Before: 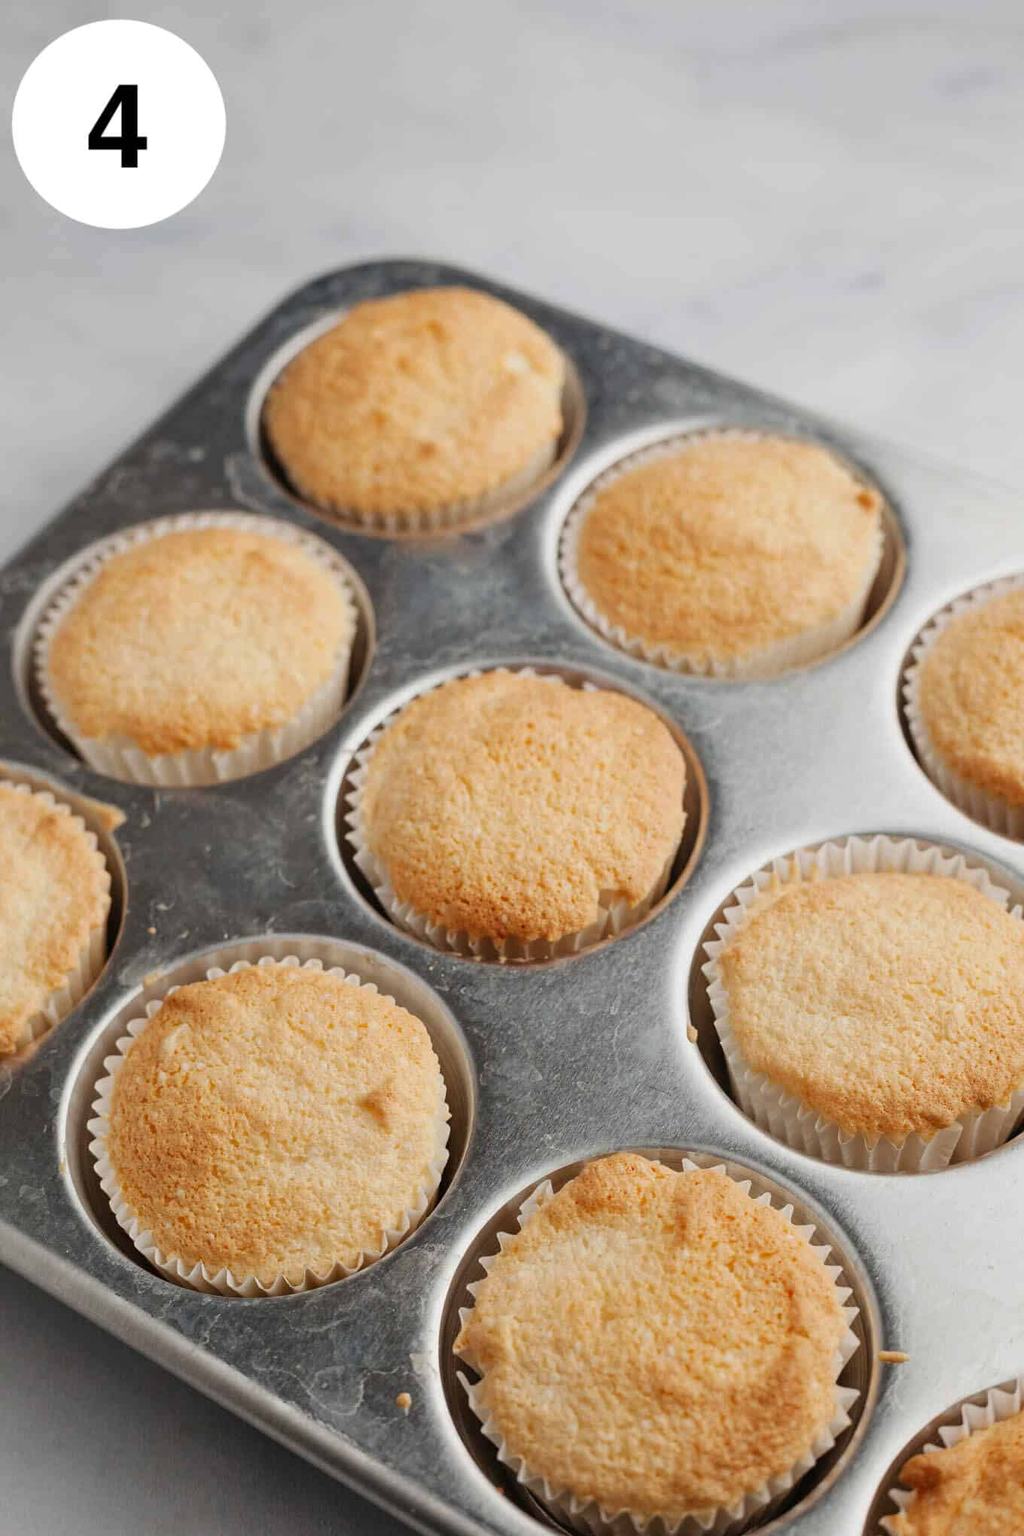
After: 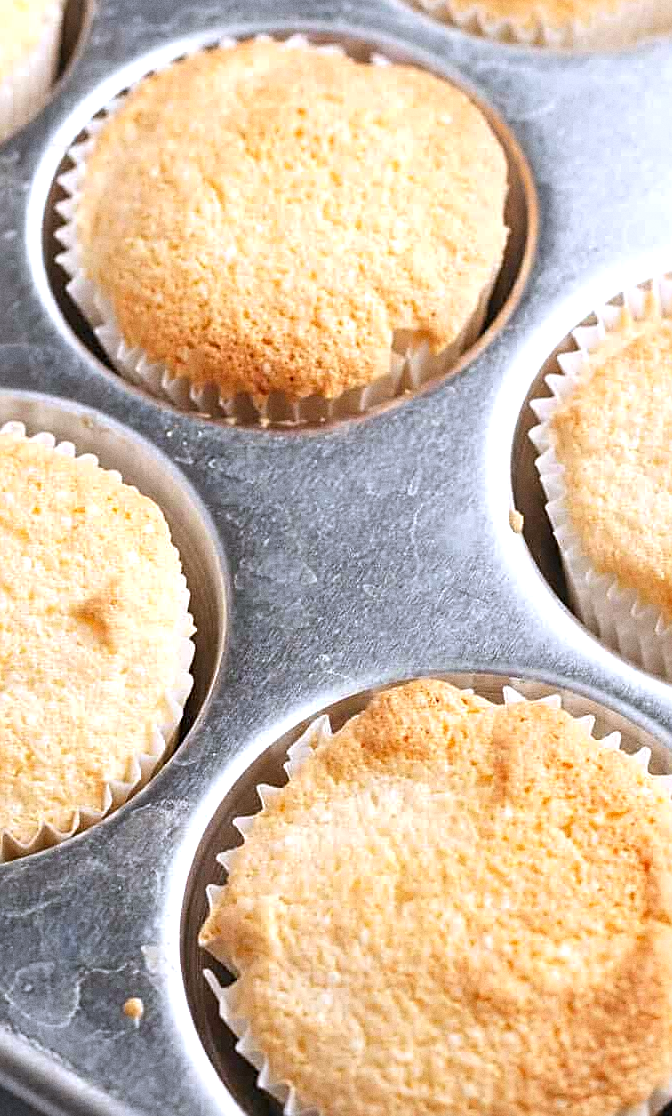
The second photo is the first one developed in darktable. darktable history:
crop: left 29.672%, top 41.786%, right 20.851%, bottom 3.487%
sharpen: on, module defaults
grain: coarseness 0.09 ISO
white balance: red 0.967, blue 1.119, emerald 0.756
exposure: black level correction 0, exposure 0.877 EV, compensate exposure bias true, compensate highlight preservation false
